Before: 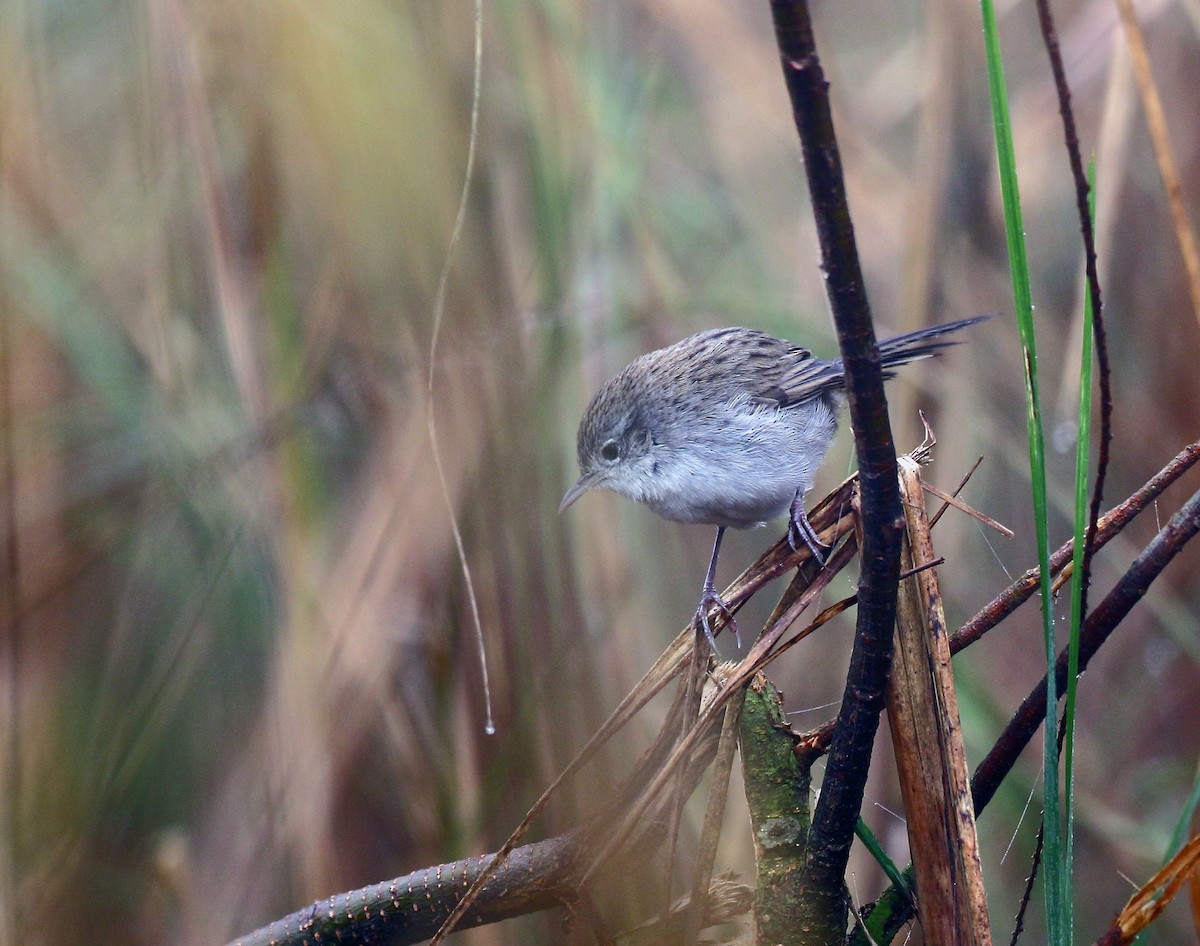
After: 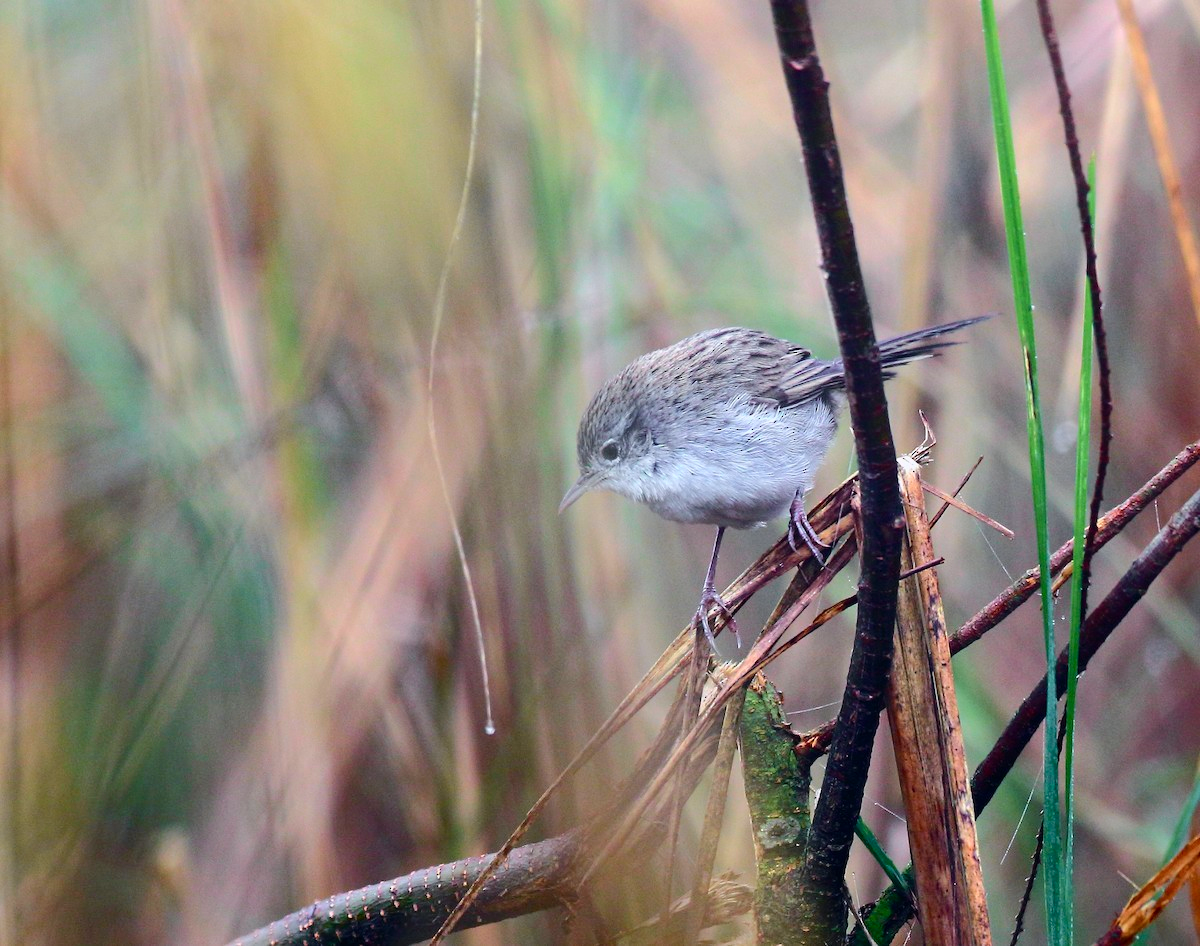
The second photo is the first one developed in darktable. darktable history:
tone curve: curves: ch0 [(0, 0) (0.051, 0.047) (0.102, 0.099) (0.228, 0.275) (0.432, 0.535) (0.695, 0.778) (0.908, 0.946) (1, 1)]; ch1 [(0, 0) (0.339, 0.298) (0.402, 0.363) (0.453, 0.421) (0.483, 0.469) (0.494, 0.493) (0.504, 0.501) (0.527, 0.538) (0.563, 0.595) (0.597, 0.632) (1, 1)]; ch2 [(0, 0) (0.48, 0.48) (0.504, 0.5) (0.539, 0.554) (0.59, 0.63) (0.642, 0.684) (0.824, 0.815) (1, 1)], color space Lab, independent channels, preserve colors none
